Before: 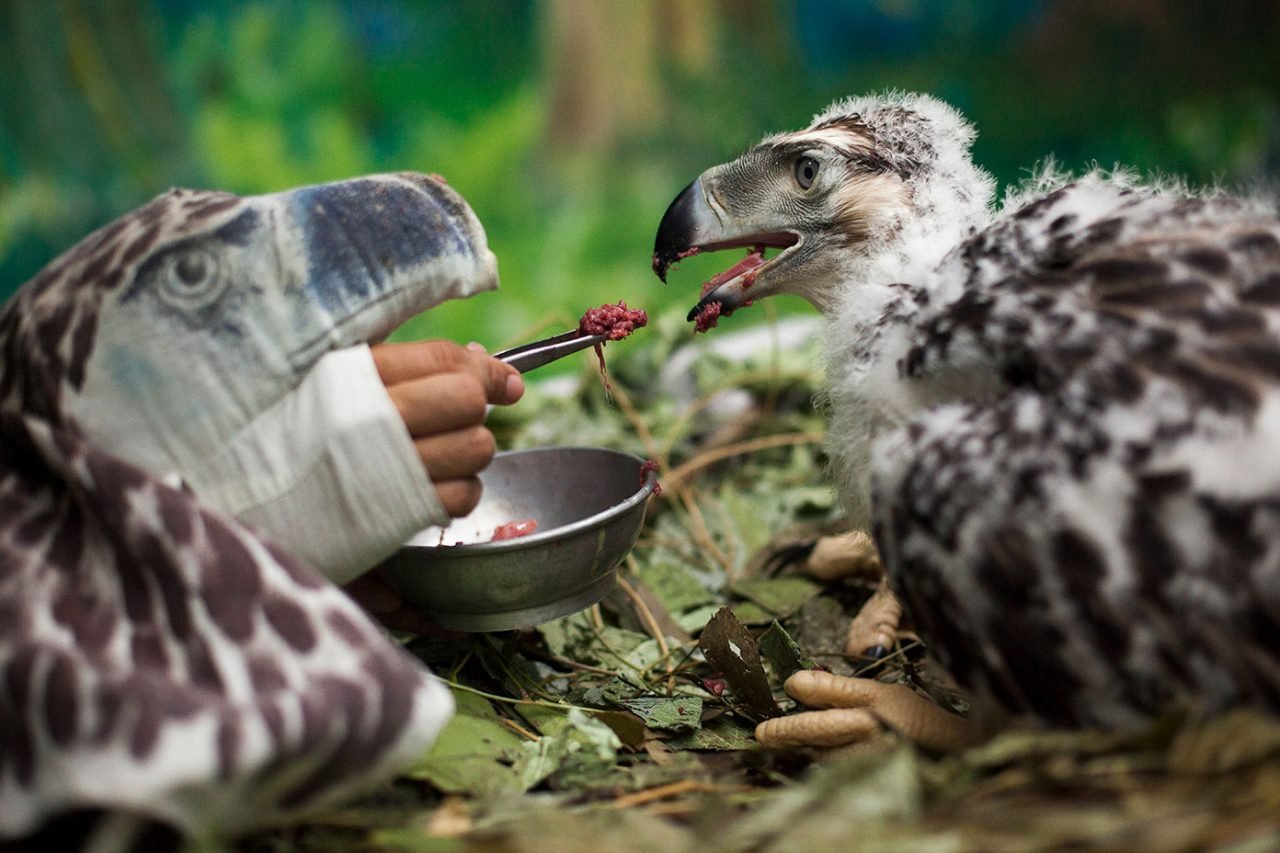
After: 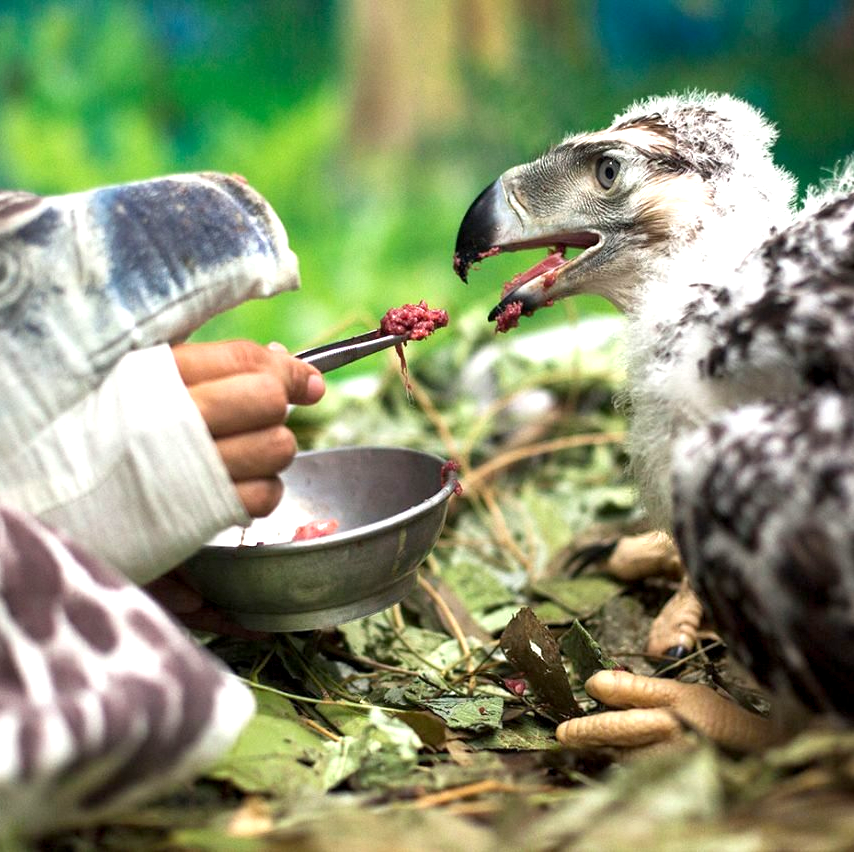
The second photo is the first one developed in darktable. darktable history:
exposure: black level correction 0.001, exposure 1.038 EV, compensate highlight preservation false
crop and rotate: left 15.554%, right 17.694%
